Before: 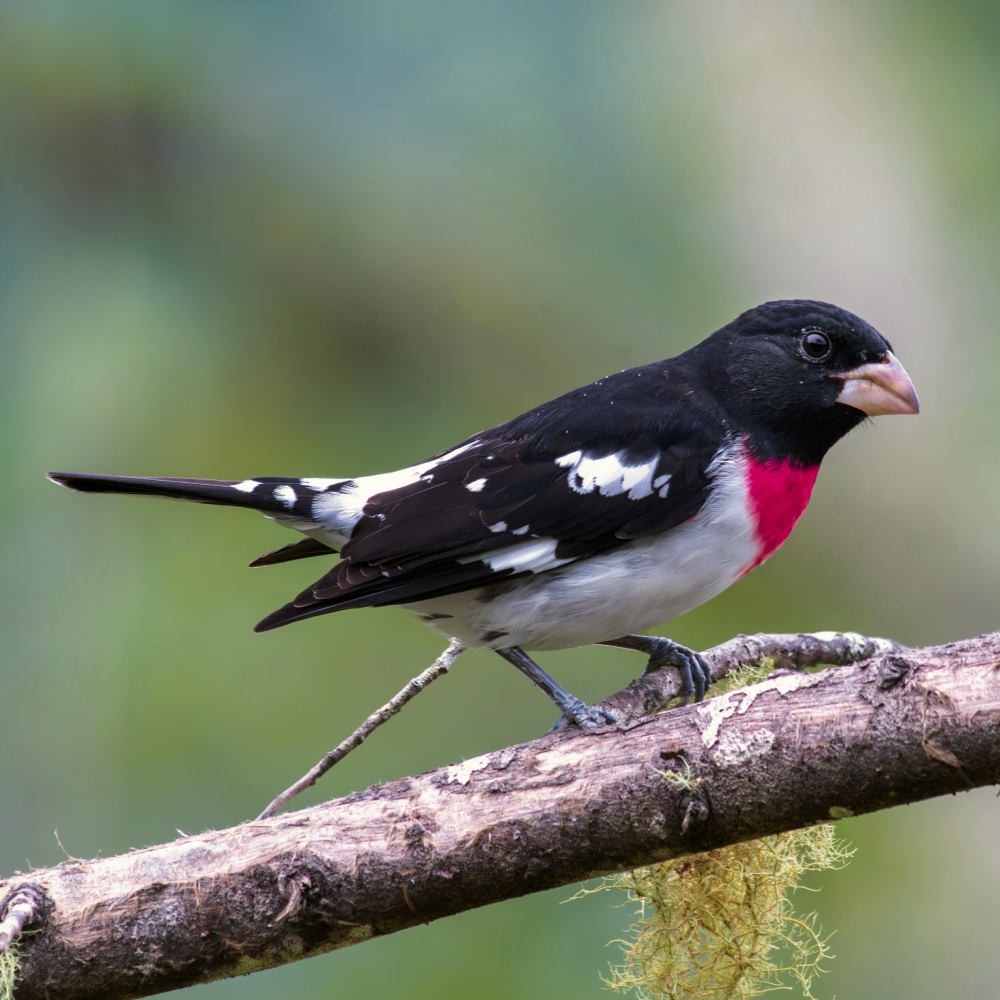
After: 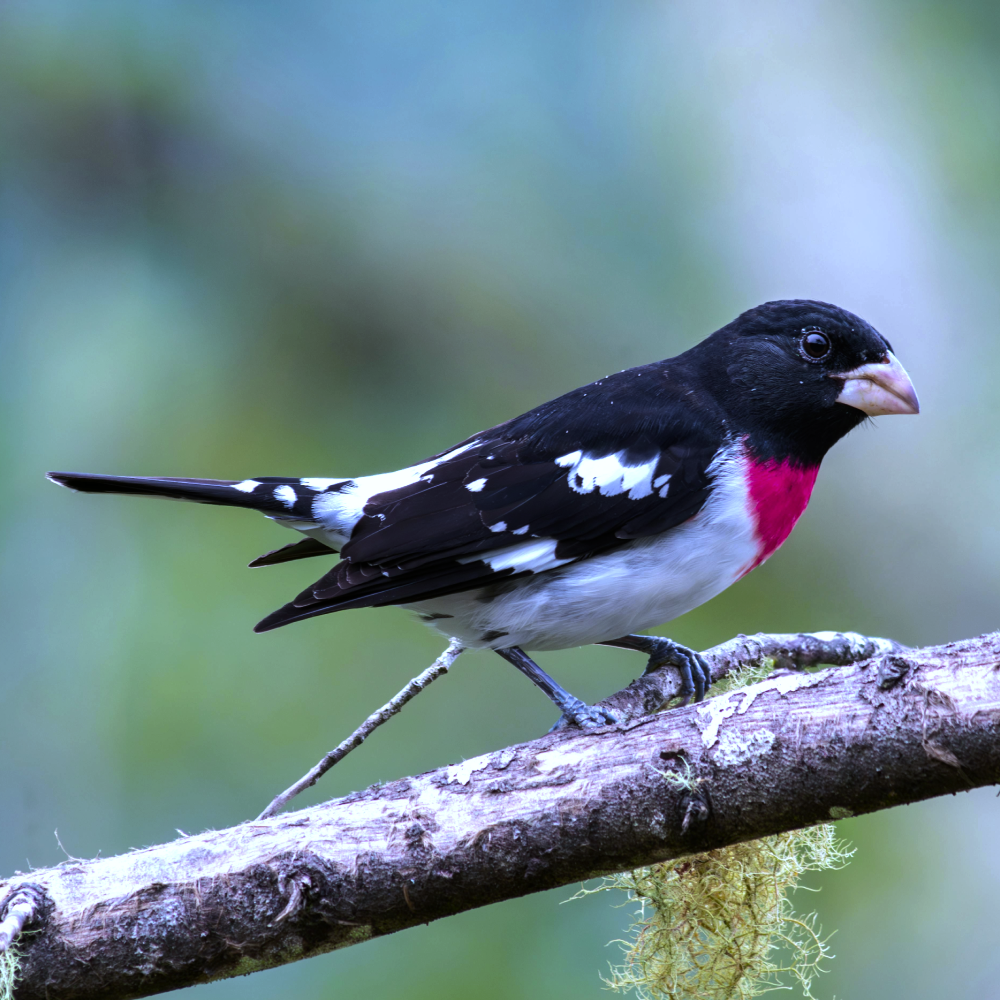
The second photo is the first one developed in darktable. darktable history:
white balance: red 0.871, blue 1.249
tone equalizer: -8 EV -0.417 EV, -7 EV -0.389 EV, -6 EV -0.333 EV, -5 EV -0.222 EV, -3 EV 0.222 EV, -2 EV 0.333 EV, -1 EV 0.389 EV, +0 EV 0.417 EV, edges refinement/feathering 500, mask exposure compensation -1.57 EV, preserve details no
